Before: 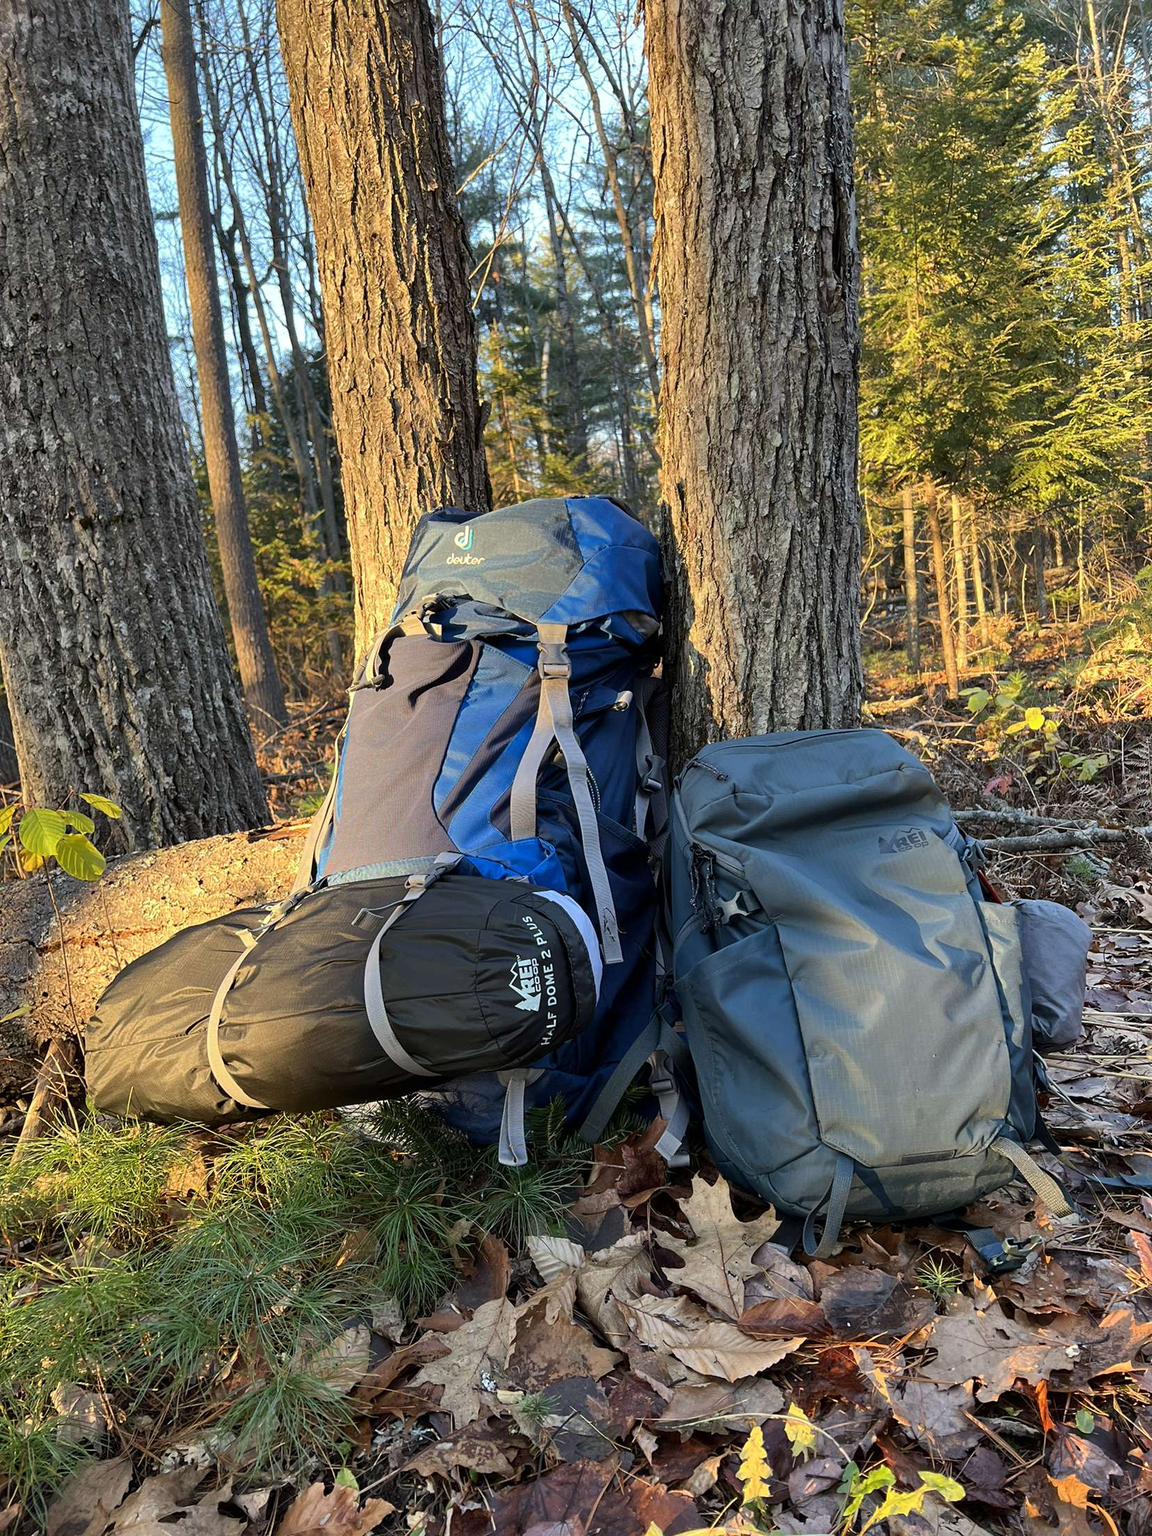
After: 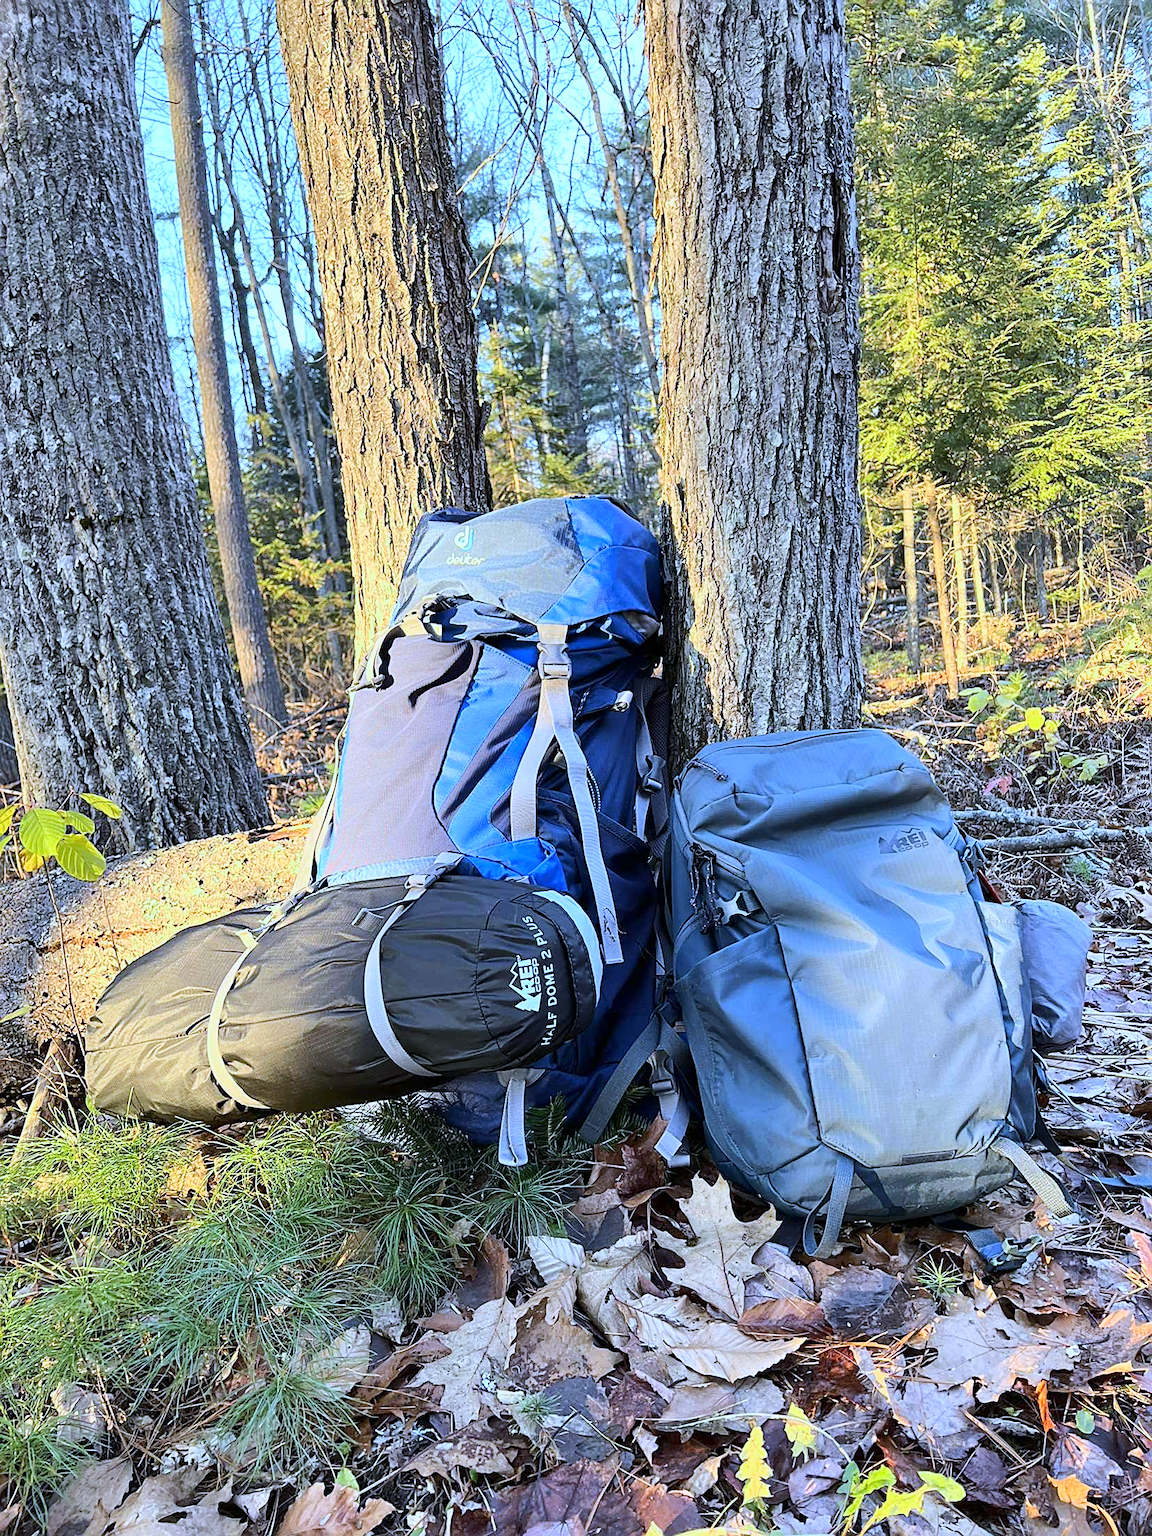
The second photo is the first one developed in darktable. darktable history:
sharpen: on, module defaults
white balance: red 0.871, blue 1.249
base curve: curves: ch0 [(0, 0) (0.025, 0.046) (0.112, 0.277) (0.467, 0.74) (0.814, 0.929) (1, 0.942)]
